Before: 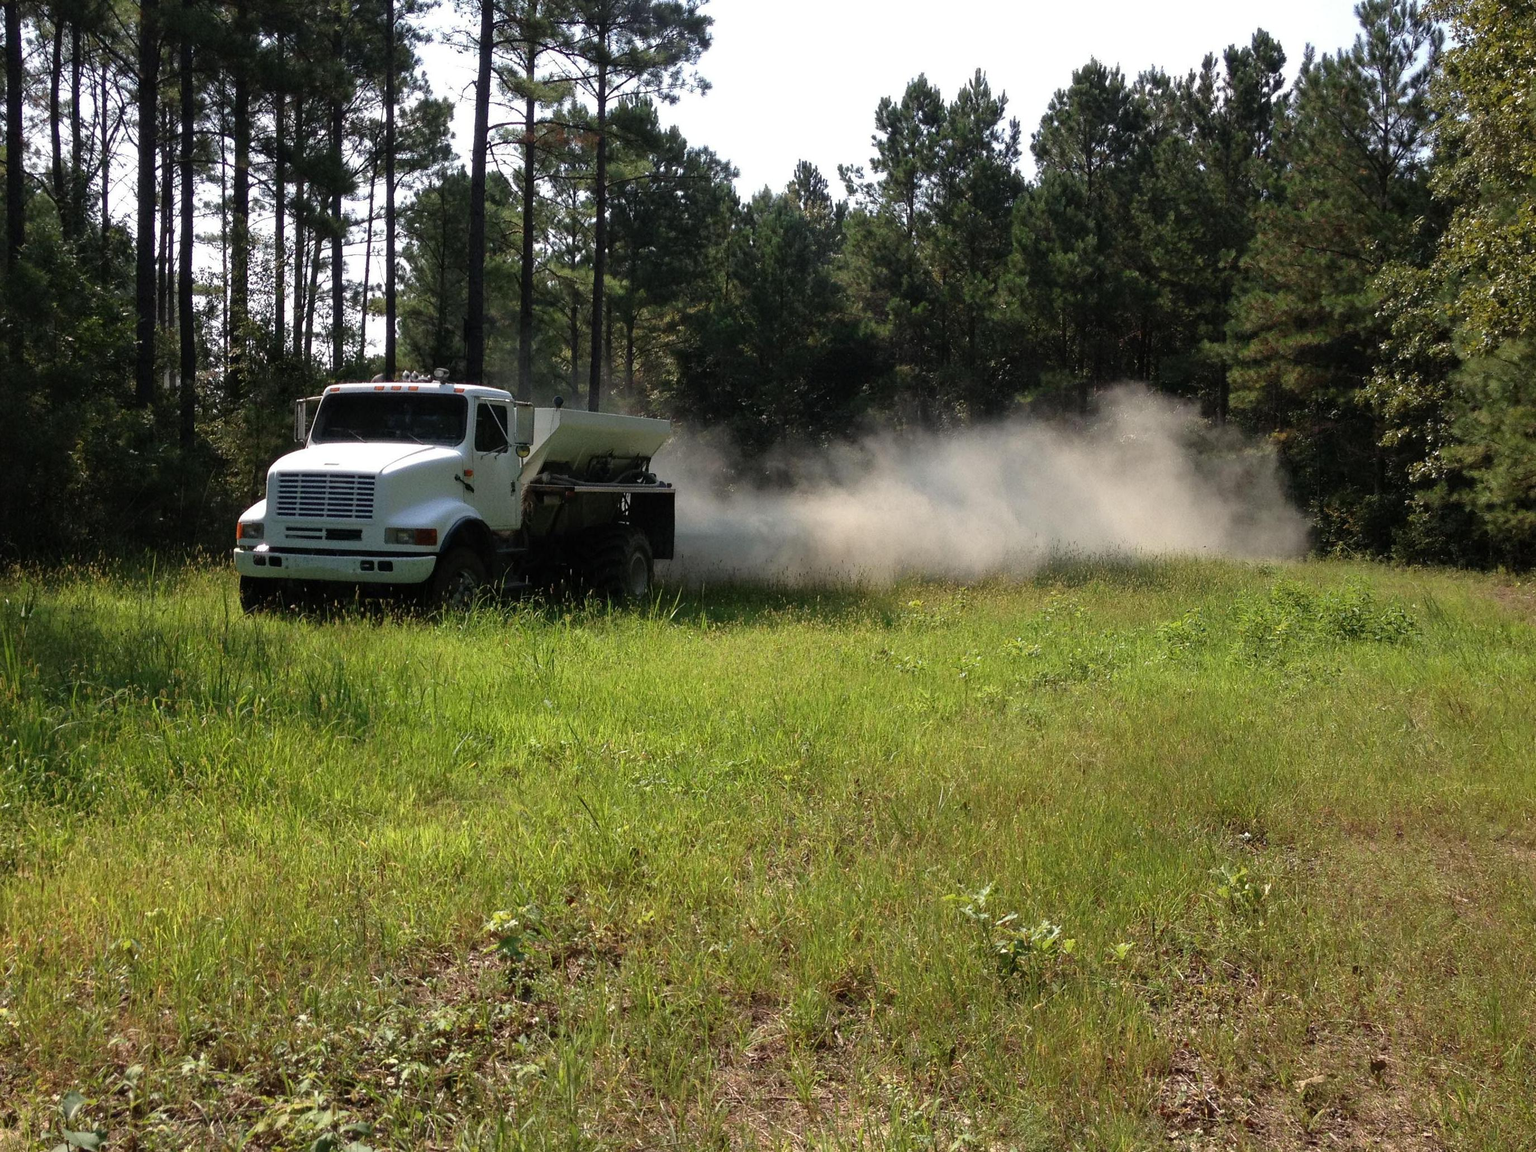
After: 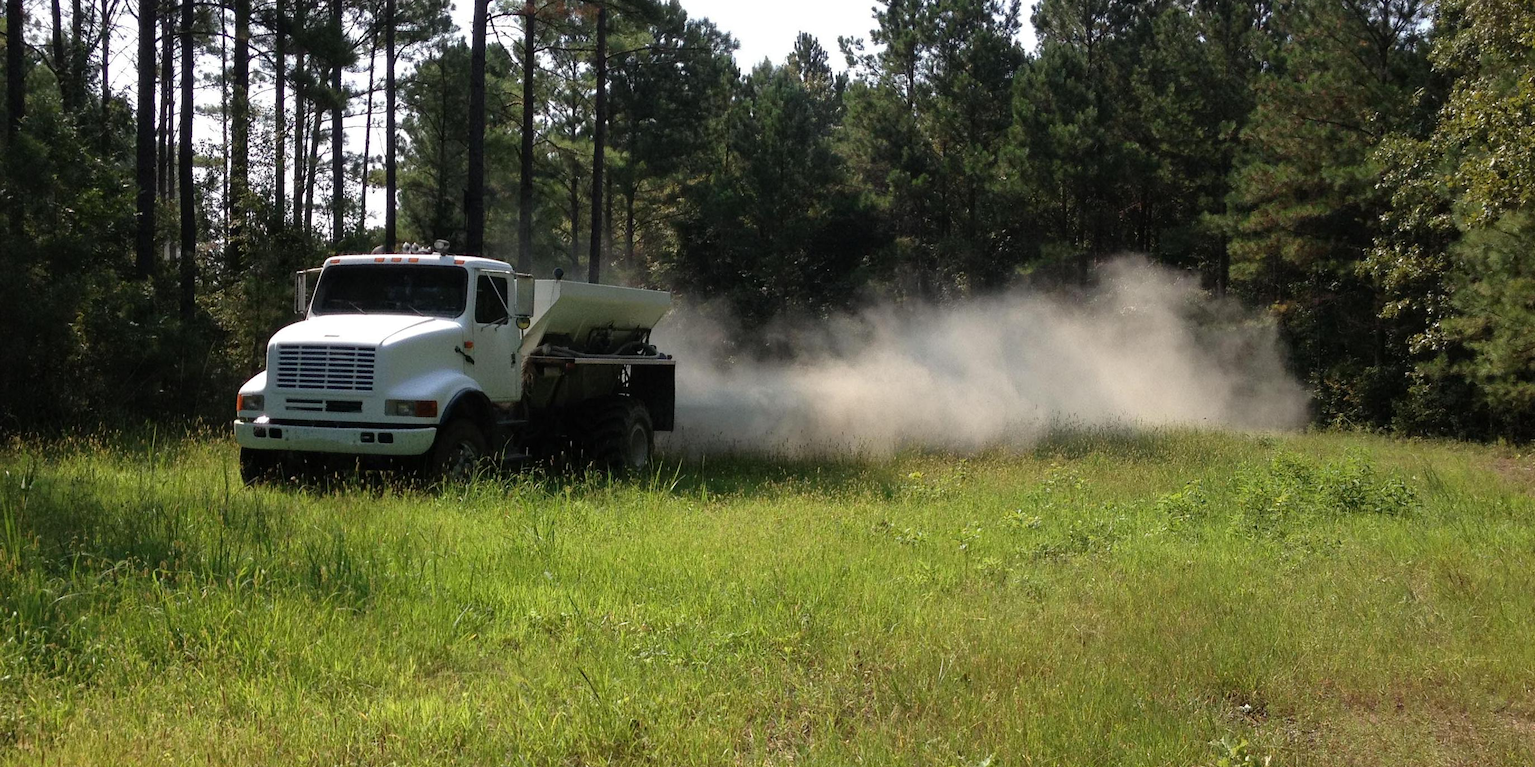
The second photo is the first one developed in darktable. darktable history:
crop: top 11.166%, bottom 22.168%
tone equalizer: on, module defaults
